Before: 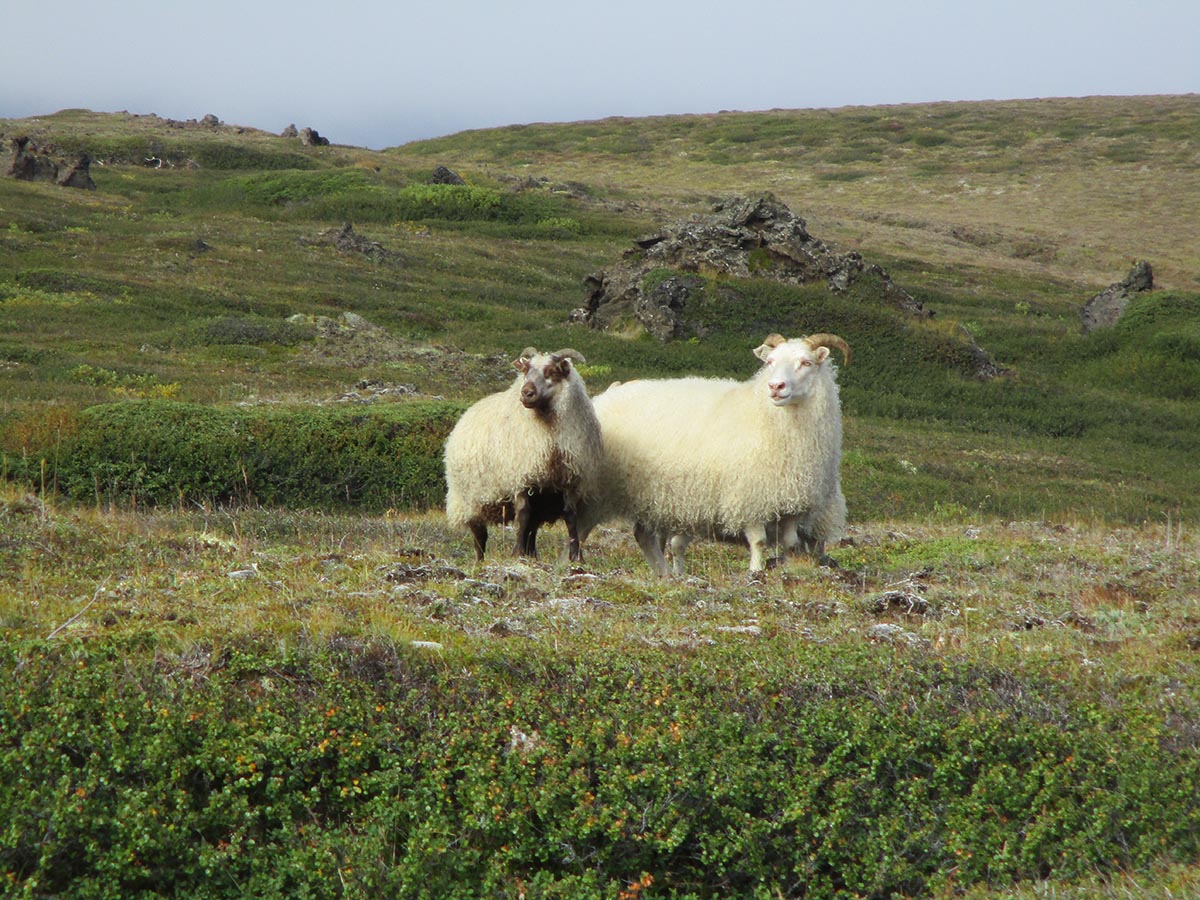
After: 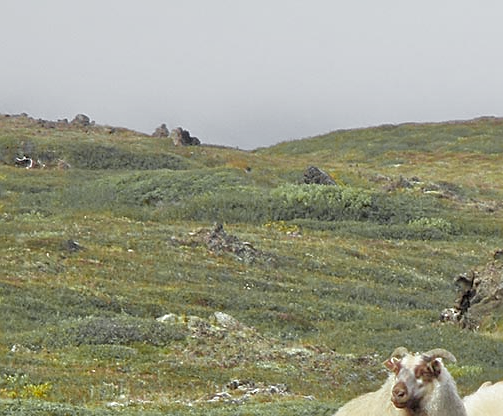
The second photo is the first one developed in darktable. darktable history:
tone equalizer: -7 EV 0.15 EV, -6 EV 0.6 EV, -5 EV 1.15 EV, -4 EV 1.33 EV, -3 EV 1.15 EV, -2 EV 0.6 EV, -1 EV 0.15 EV, mask exposure compensation -0.5 EV
crop and rotate: left 10.817%, top 0.062%, right 47.194%, bottom 53.626%
sharpen: on, module defaults
color zones: curves: ch0 [(0.004, 0.388) (0.125, 0.392) (0.25, 0.404) (0.375, 0.5) (0.5, 0.5) (0.625, 0.5) (0.75, 0.5) (0.875, 0.5)]; ch1 [(0, 0.5) (0.125, 0.5) (0.25, 0.5) (0.375, 0.124) (0.524, 0.124) (0.645, 0.128) (0.789, 0.132) (0.914, 0.096) (0.998, 0.068)]
